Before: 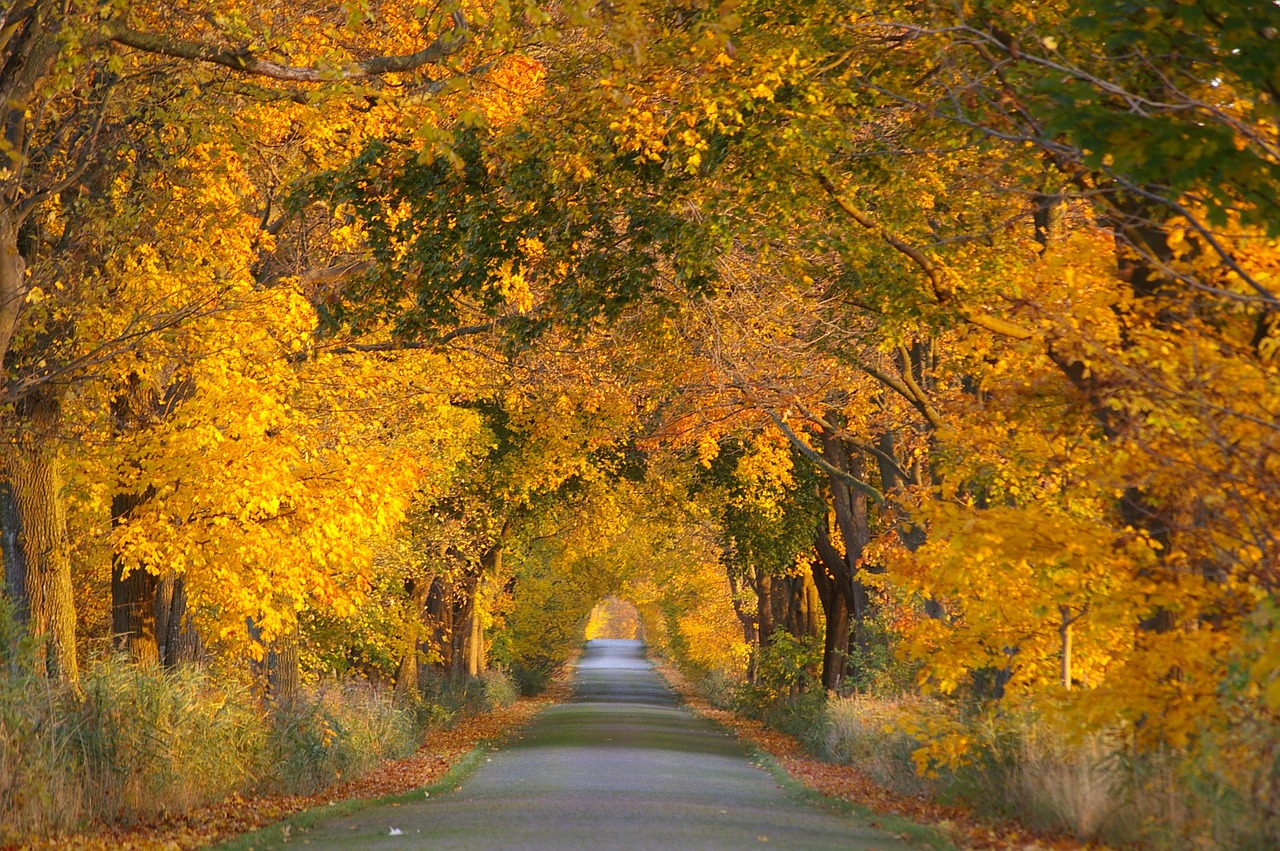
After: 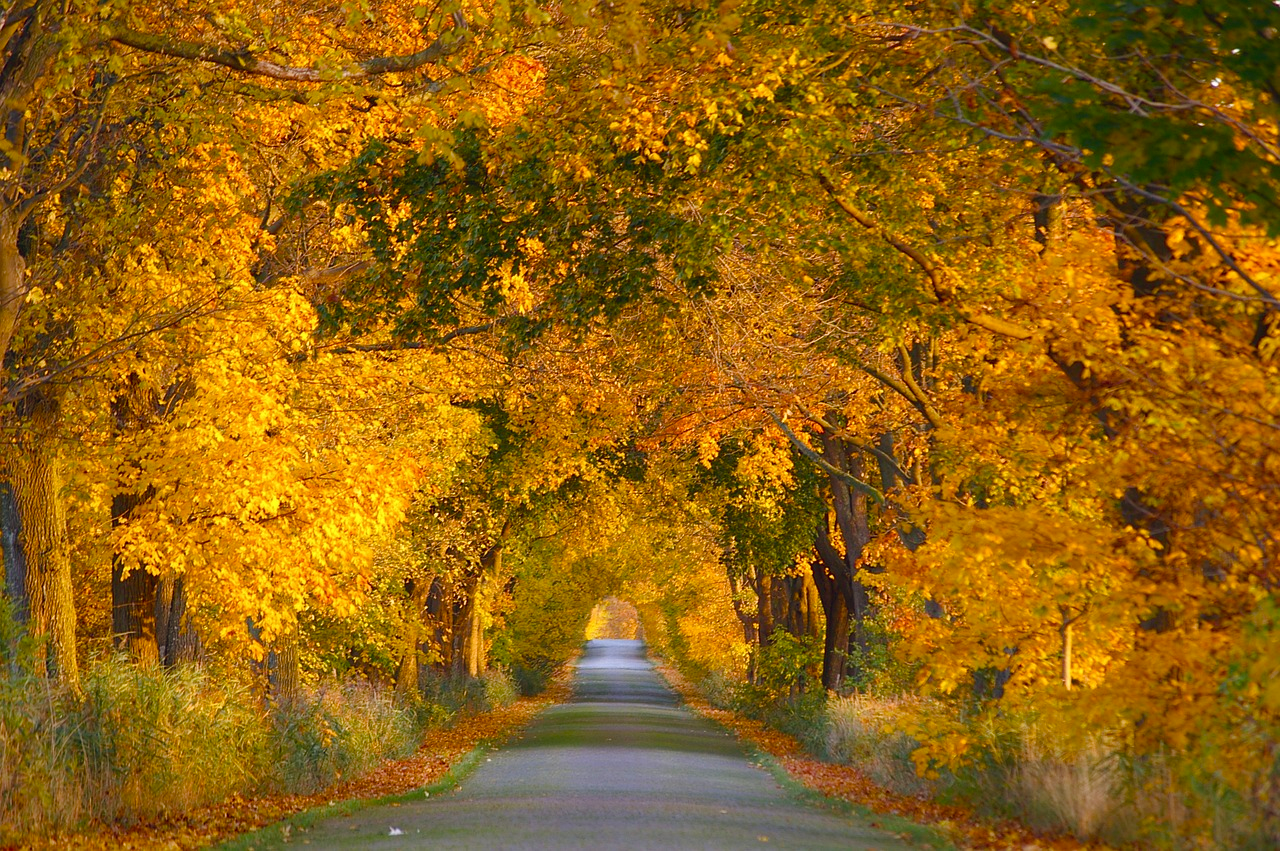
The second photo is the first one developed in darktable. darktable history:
color balance rgb: highlights gain › chroma 0.158%, highlights gain › hue 330.91°, global offset › chroma 0.052%, global offset › hue 253.89°, perceptual saturation grading › global saturation 27.439%, perceptual saturation grading › highlights -28.257%, perceptual saturation grading › mid-tones 15.282%, perceptual saturation grading › shadows 32.878%
